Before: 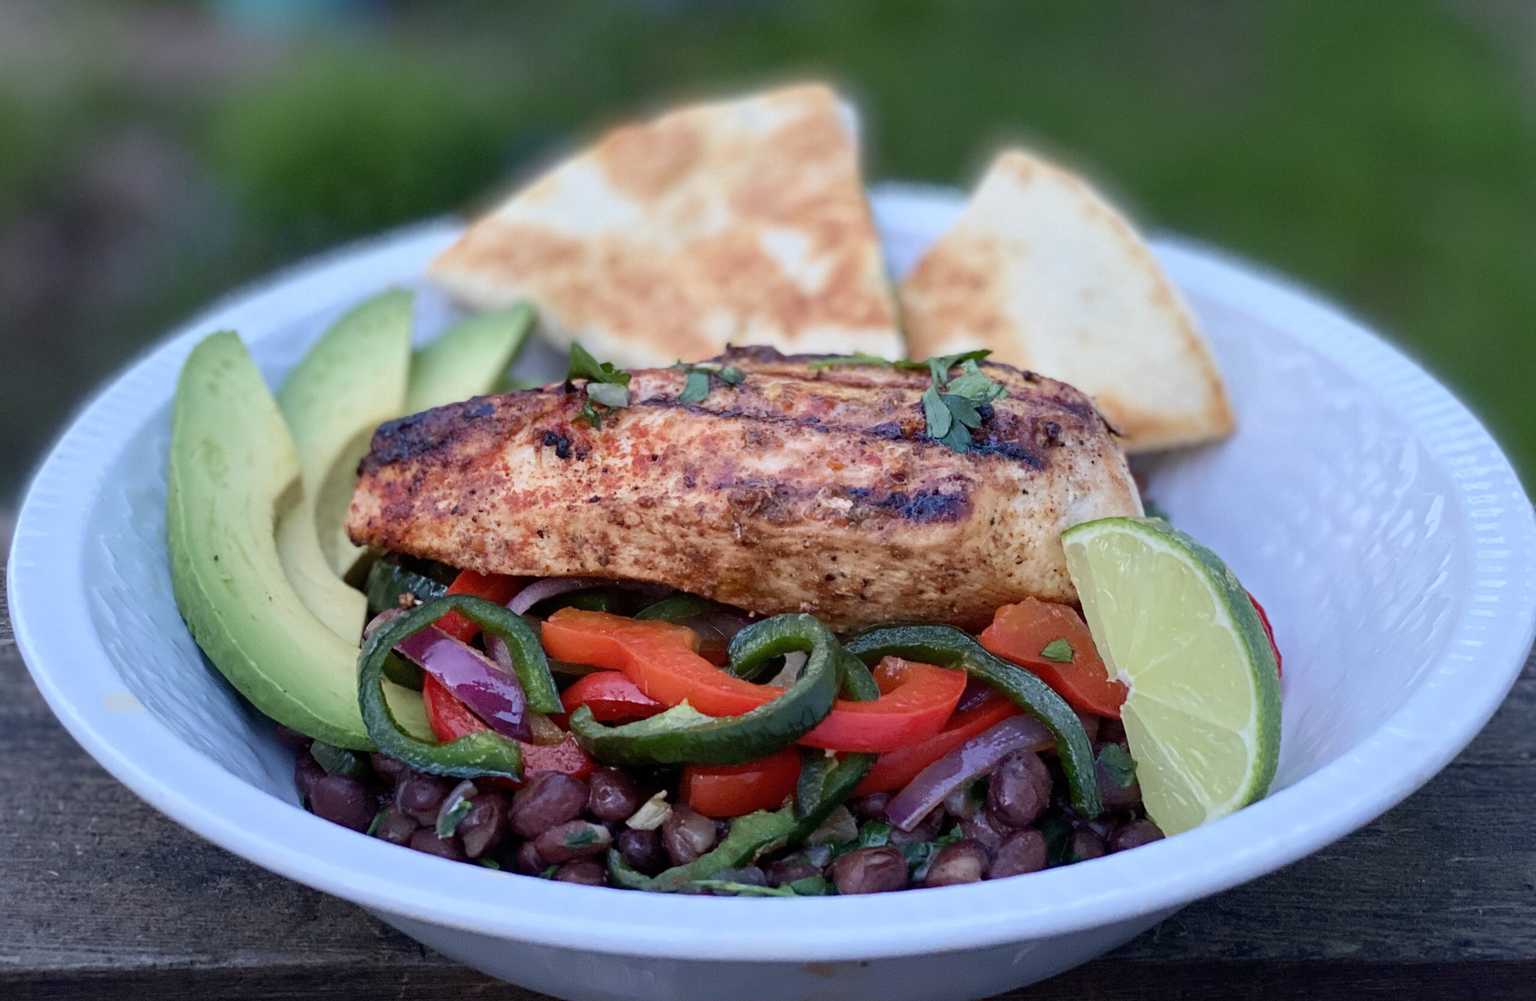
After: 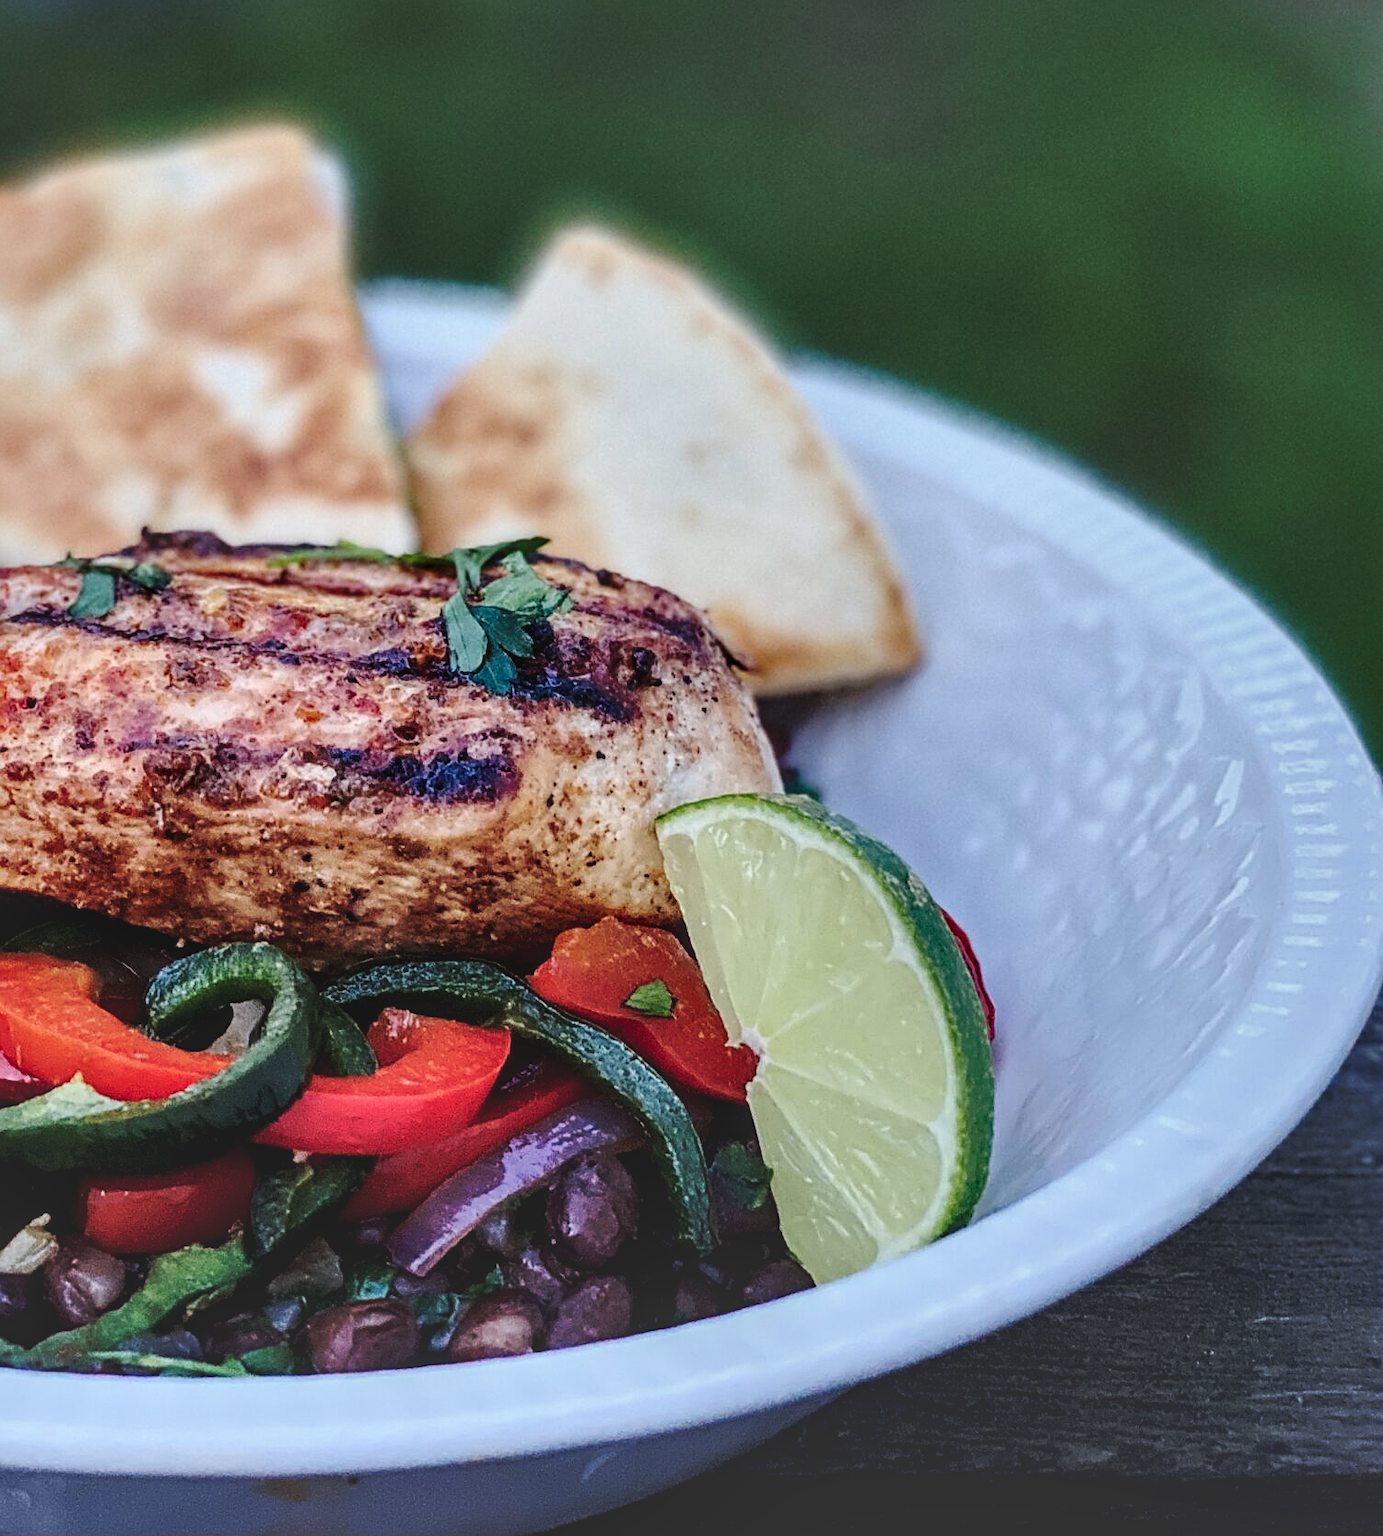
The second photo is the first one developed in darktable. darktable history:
sharpen: on, module defaults
crop: left 41.298%
exposure: black level correction 0.011, exposure -0.483 EV, compensate exposure bias true, compensate highlight preservation false
local contrast: highlights 19%, detail 185%
base curve: curves: ch0 [(0, 0.024) (0.055, 0.065) (0.121, 0.166) (0.236, 0.319) (0.693, 0.726) (1, 1)], preserve colors none
shadows and highlights: on, module defaults
